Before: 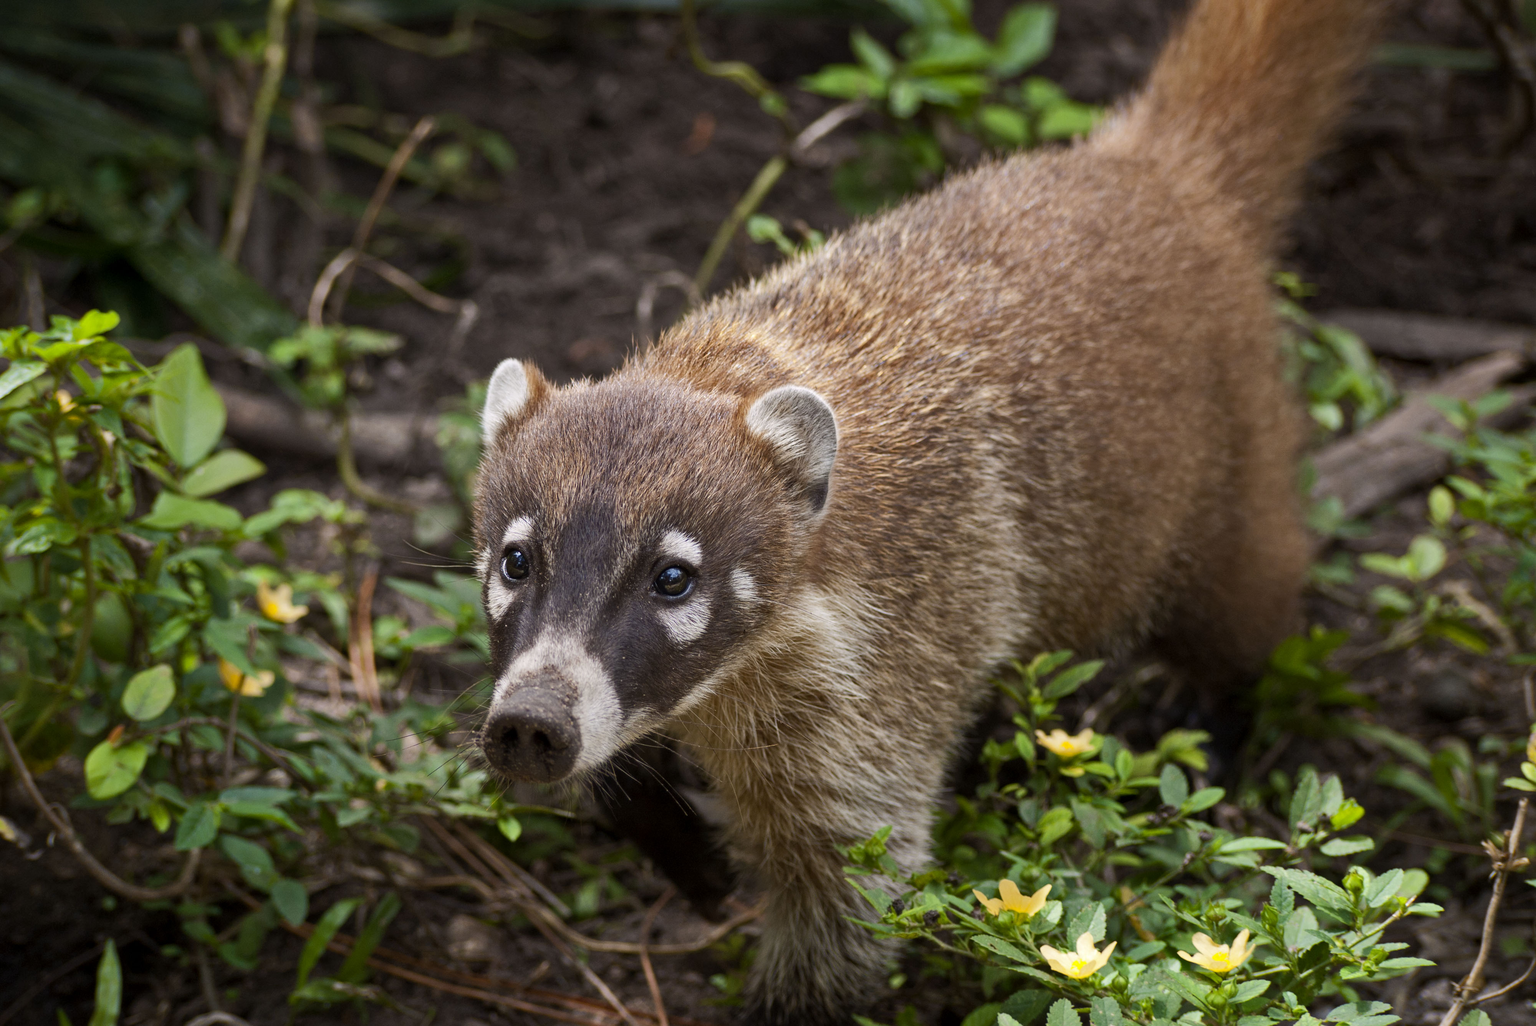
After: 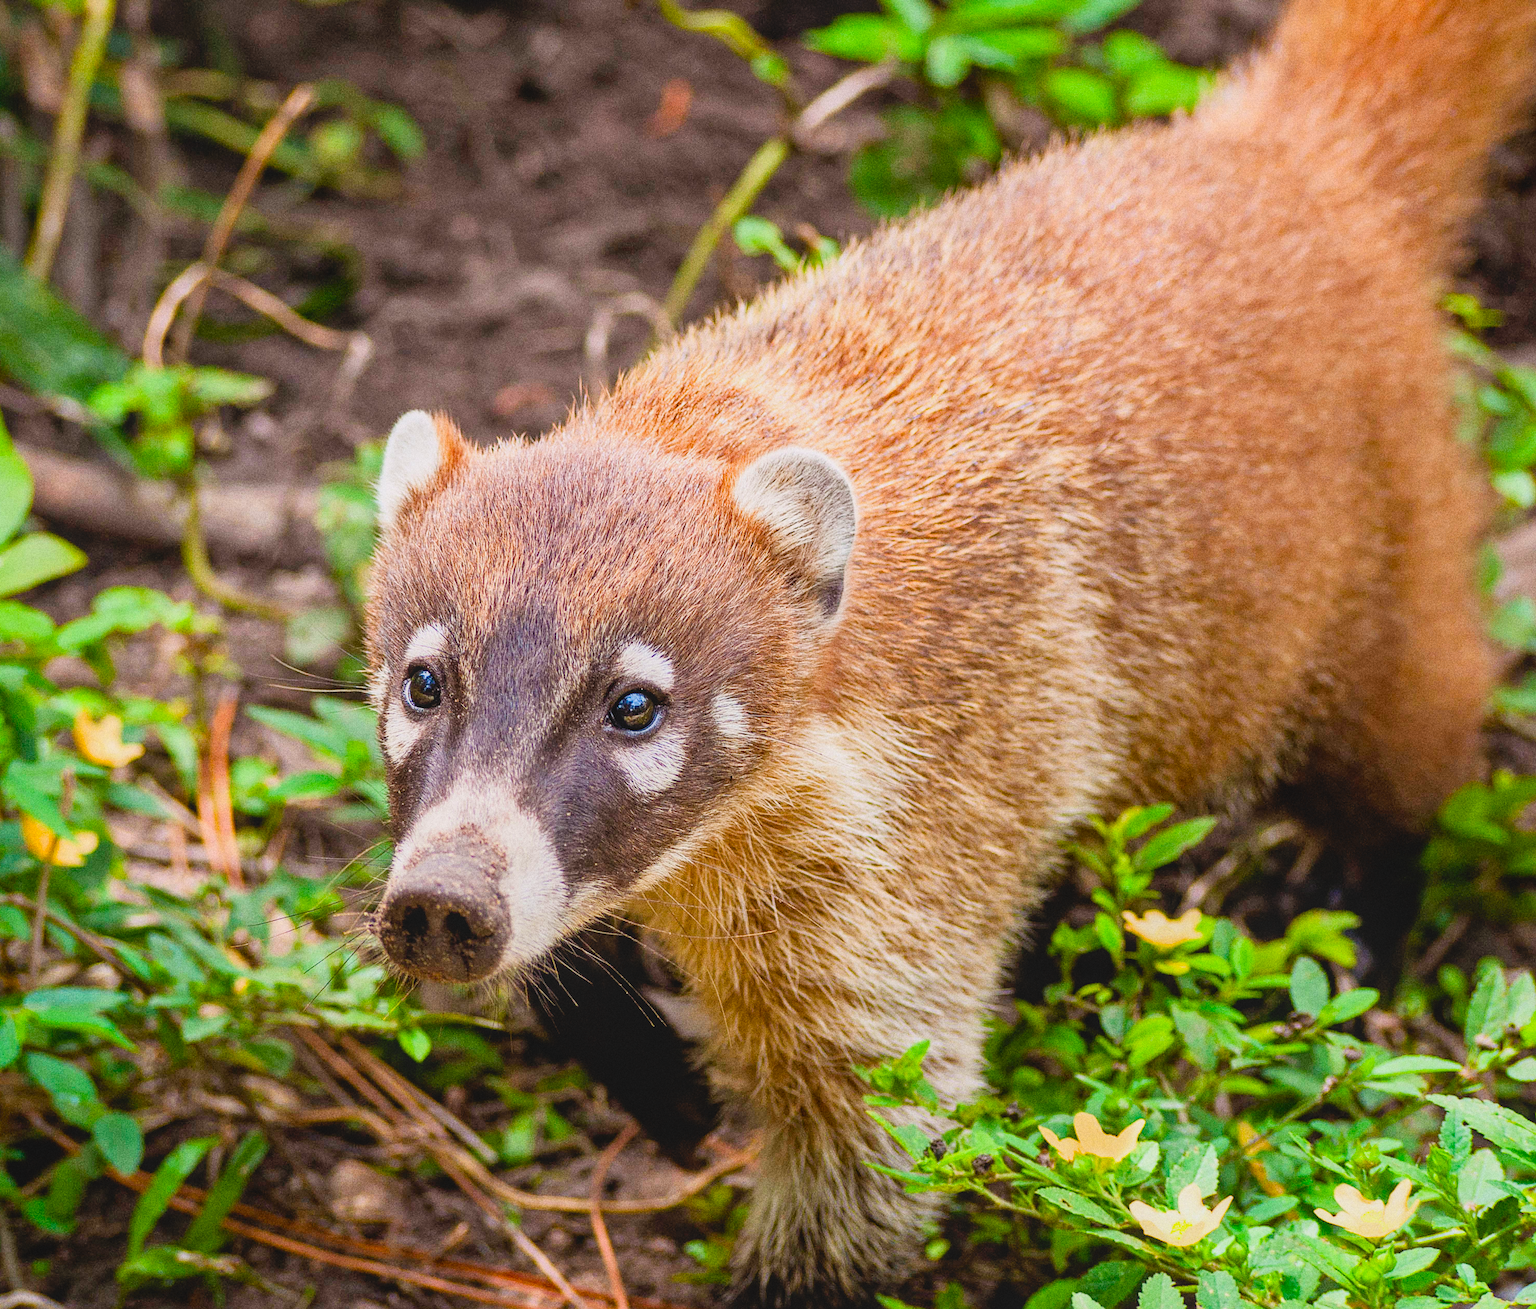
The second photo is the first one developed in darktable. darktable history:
color balance rgb: perceptual saturation grading › global saturation 10%, global vibrance 20%
exposure: black level correction 0, exposure 0.7 EV, compensate exposure bias true, compensate highlight preservation false
sharpen: on, module defaults
local contrast: on, module defaults
crop and rotate: left 13.15%, top 5.251%, right 12.609%
contrast brightness saturation: contrast -0.19, saturation 0.19
grain: coarseness 0.09 ISO, strength 40%
filmic rgb: black relative exposure -7.65 EV, white relative exposure 4.56 EV, hardness 3.61
